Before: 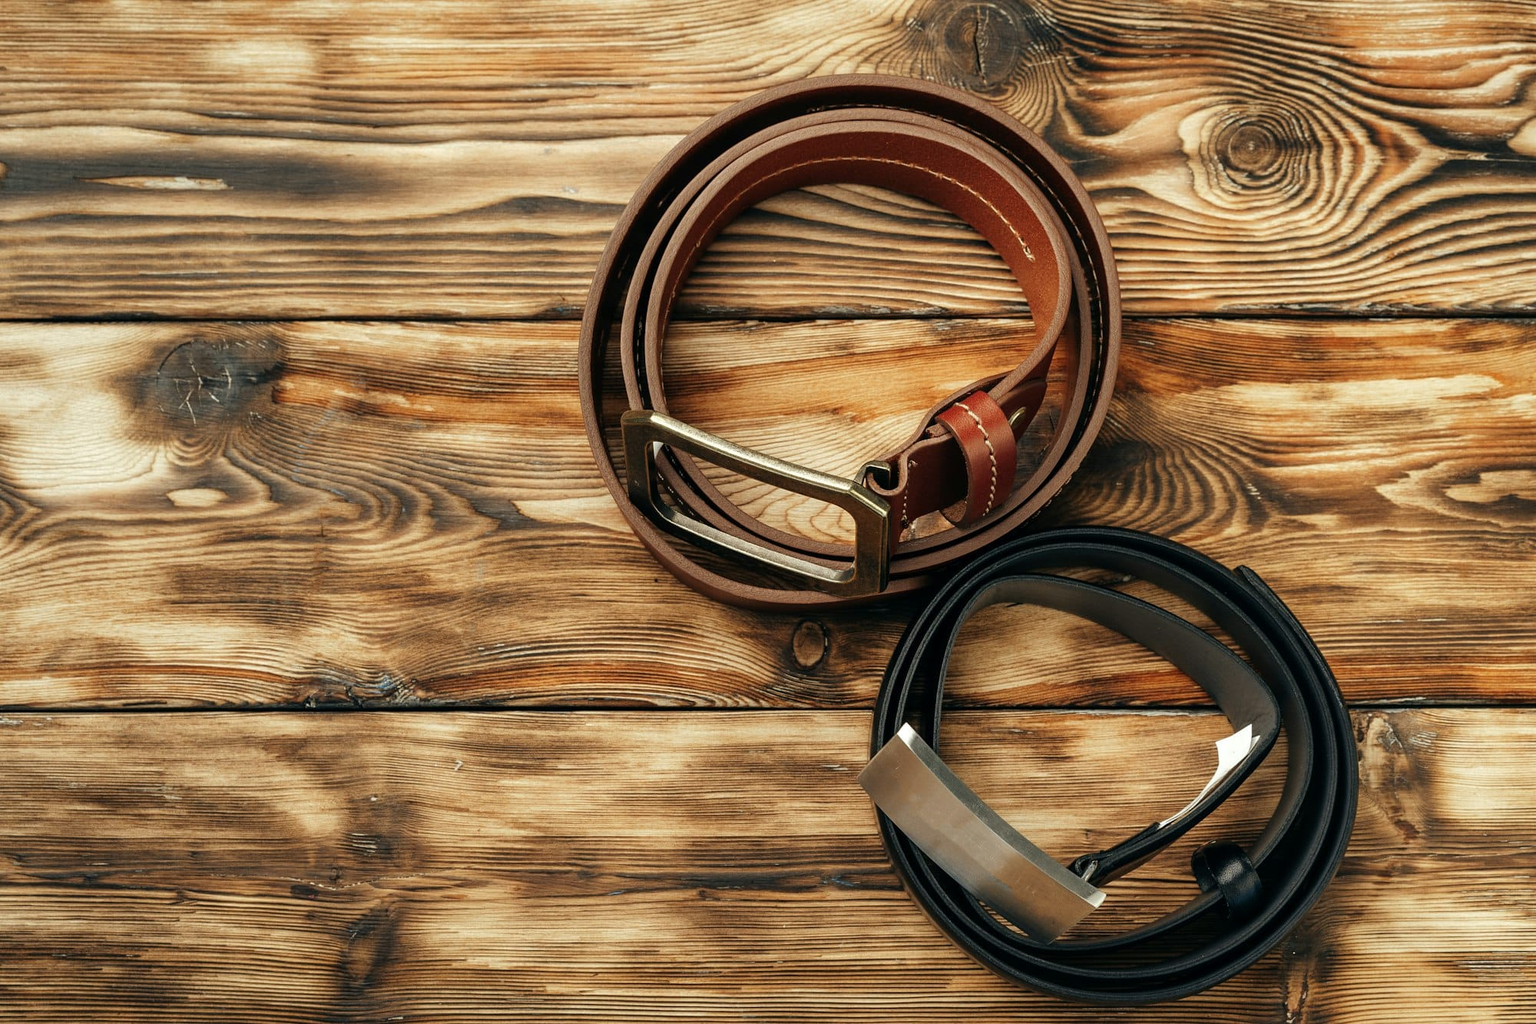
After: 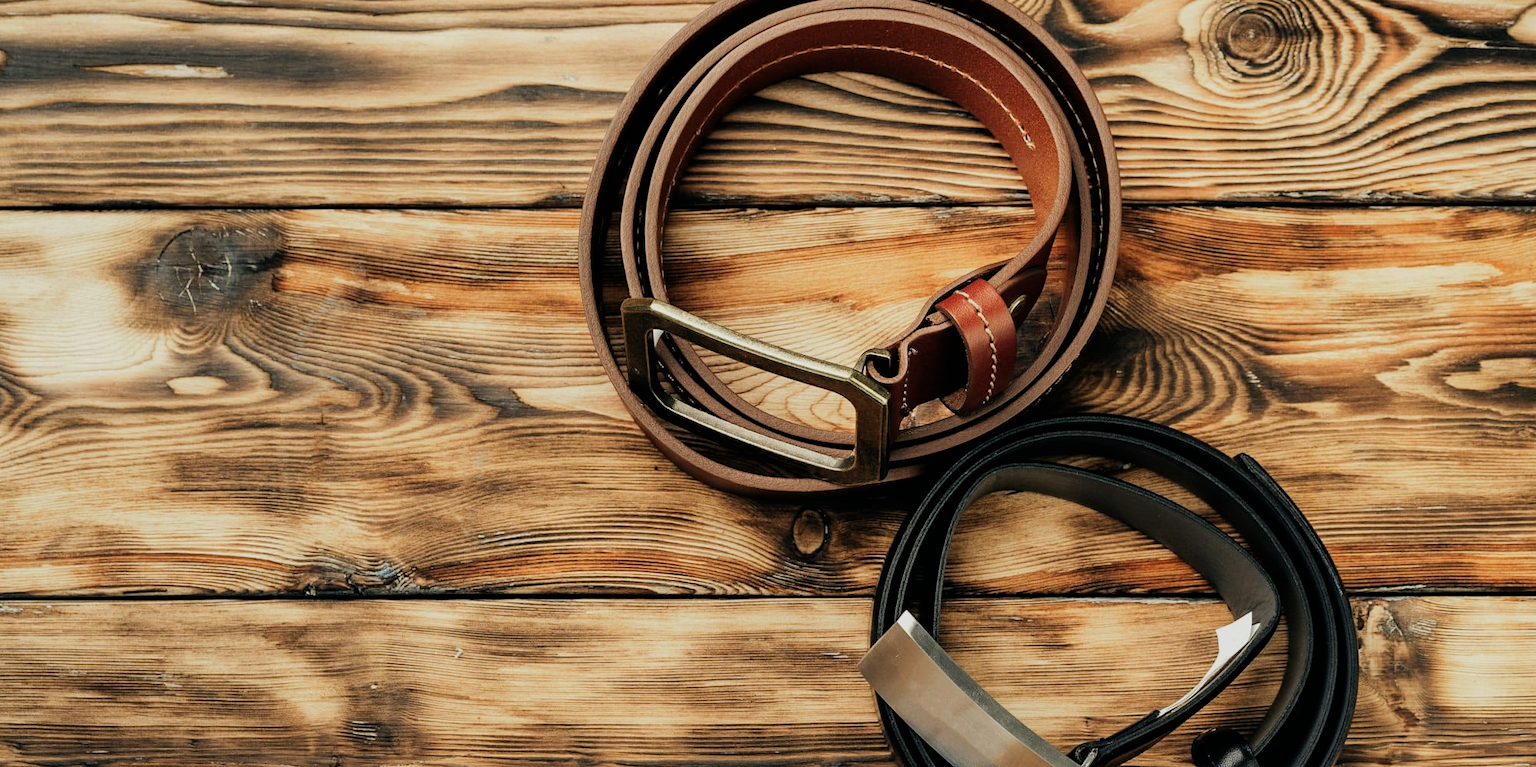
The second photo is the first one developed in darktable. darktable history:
crop: top 11.023%, bottom 13.965%
contrast brightness saturation: contrast 0.146, brightness 0.054
filmic rgb: black relative exposure -7.65 EV, white relative exposure 4.56 EV, threshold 2.96 EV, hardness 3.61, enable highlight reconstruction true
color zones: curves: ch0 [(0, 0.5) (0.125, 0.4) (0.25, 0.5) (0.375, 0.4) (0.5, 0.4) (0.625, 0.35) (0.75, 0.35) (0.875, 0.5)]; ch1 [(0, 0.35) (0.125, 0.45) (0.25, 0.35) (0.375, 0.35) (0.5, 0.35) (0.625, 0.35) (0.75, 0.45) (0.875, 0.35)]; ch2 [(0, 0.6) (0.125, 0.5) (0.25, 0.5) (0.375, 0.6) (0.5, 0.6) (0.625, 0.5) (0.75, 0.5) (0.875, 0.5)], mix -131.5%
